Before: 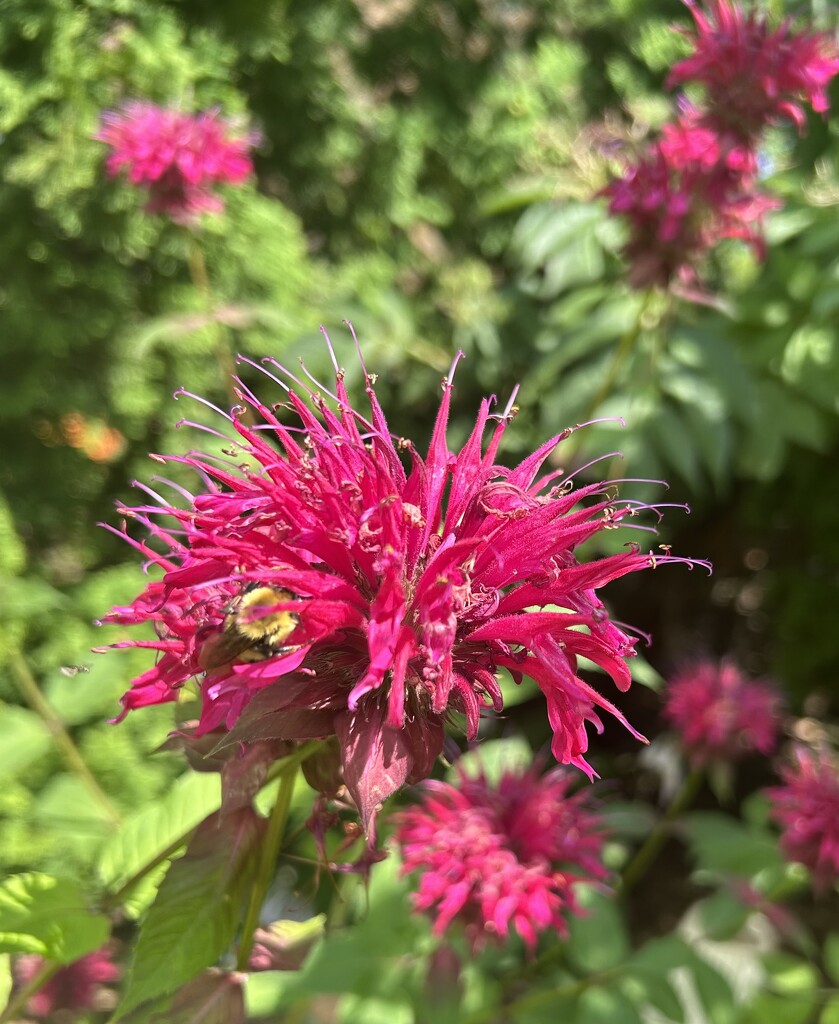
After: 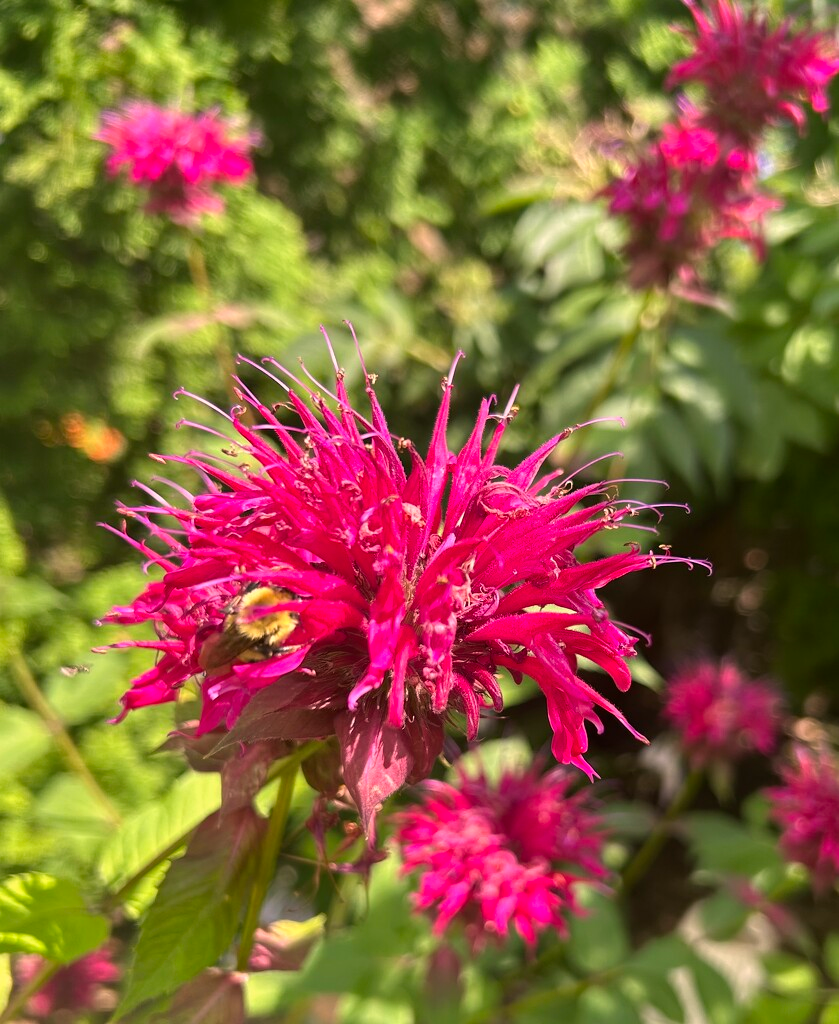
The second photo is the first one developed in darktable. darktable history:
color correction: highlights a* 12.66, highlights b* 5.42
